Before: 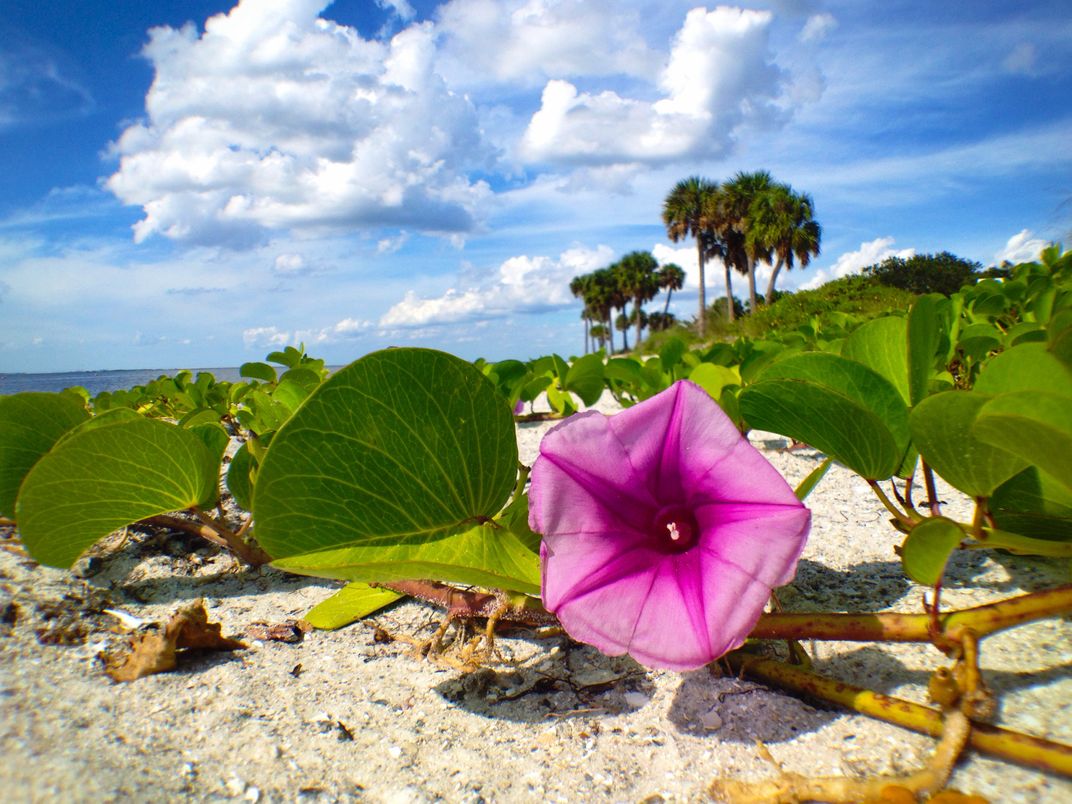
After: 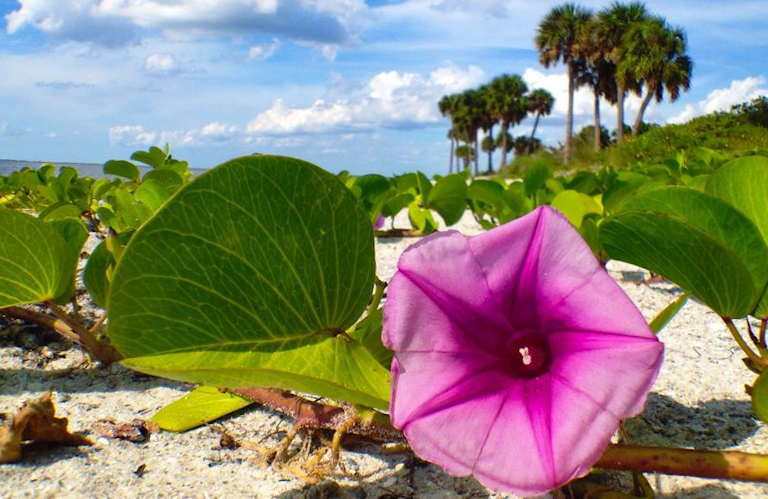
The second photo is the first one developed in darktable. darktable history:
crop and rotate: angle -3.74°, left 9.907%, top 20.615%, right 12.337%, bottom 12.047%
